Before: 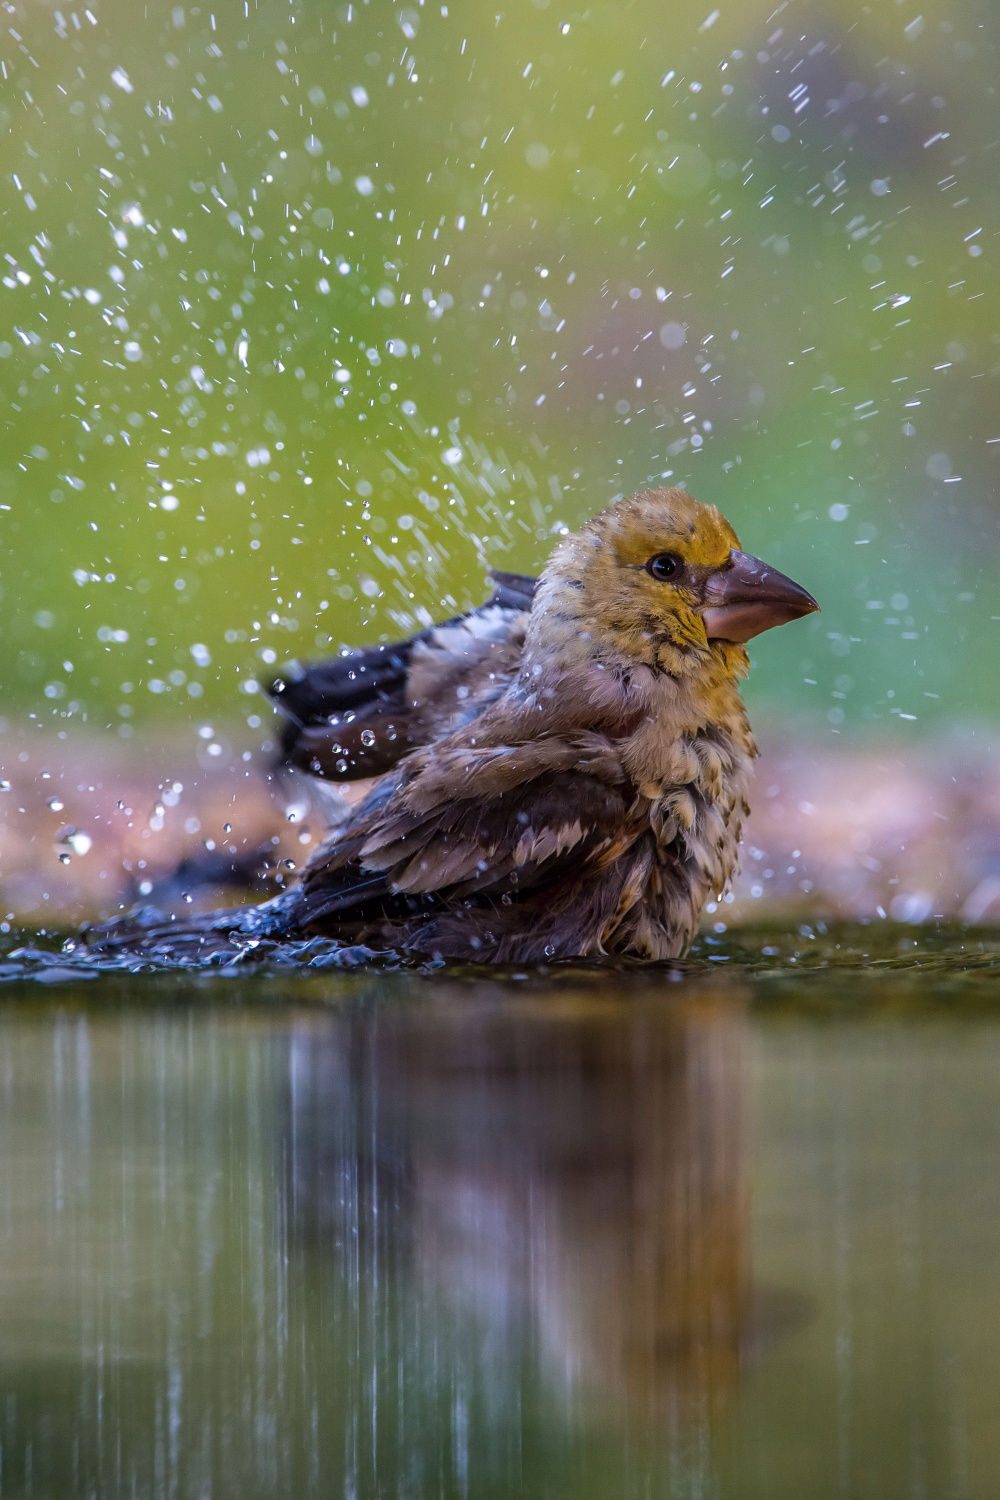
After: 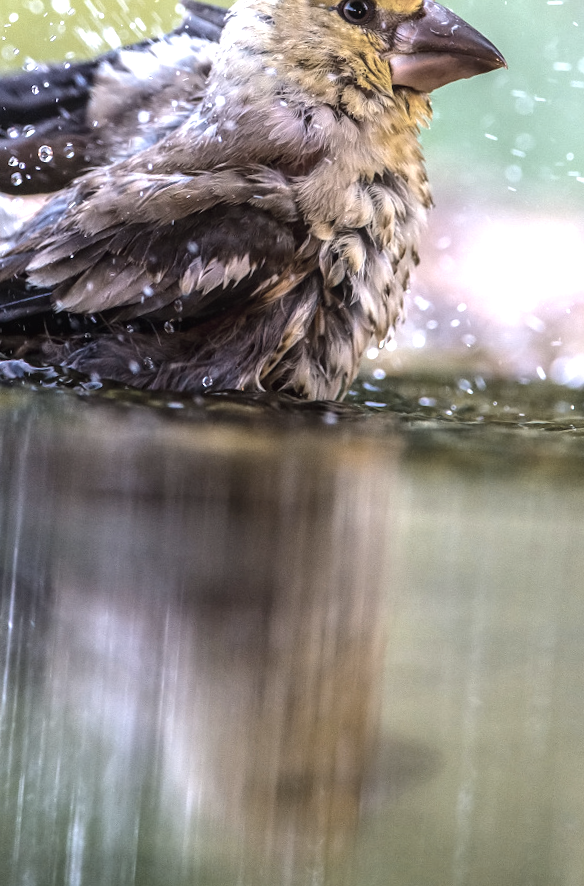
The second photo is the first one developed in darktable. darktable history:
rotate and perspective: rotation 5.12°, automatic cropping off
tone equalizer: -8 EV -0.417 EV, -7 EV -0.389 EV, -6 EV -0.333 EV, -5 EV -0.222 EV, -3 EV 0.222 EV, -2 EV 0.333 EV, -1 EV 0.389 EV, +0 EV 0.417 EV, edges refinement/feathering 500, mask exposure compensation -1.25 EV, preserve details no
crop: left 34.479%, top 38.822%, right 13.718%, bottom 5.172%
color zones: curves: ch1 [(0, 0.292) (0.001, 0.292) (0.2, 0.264) (0.4, 0.248) (0.6, 0.248) (0.8, 0.264) (0.999, 0.292) (1, 0.292)]
local contrast: detail 110%
exposure: exposure 1.061 EV, compensate highlight preservation false
